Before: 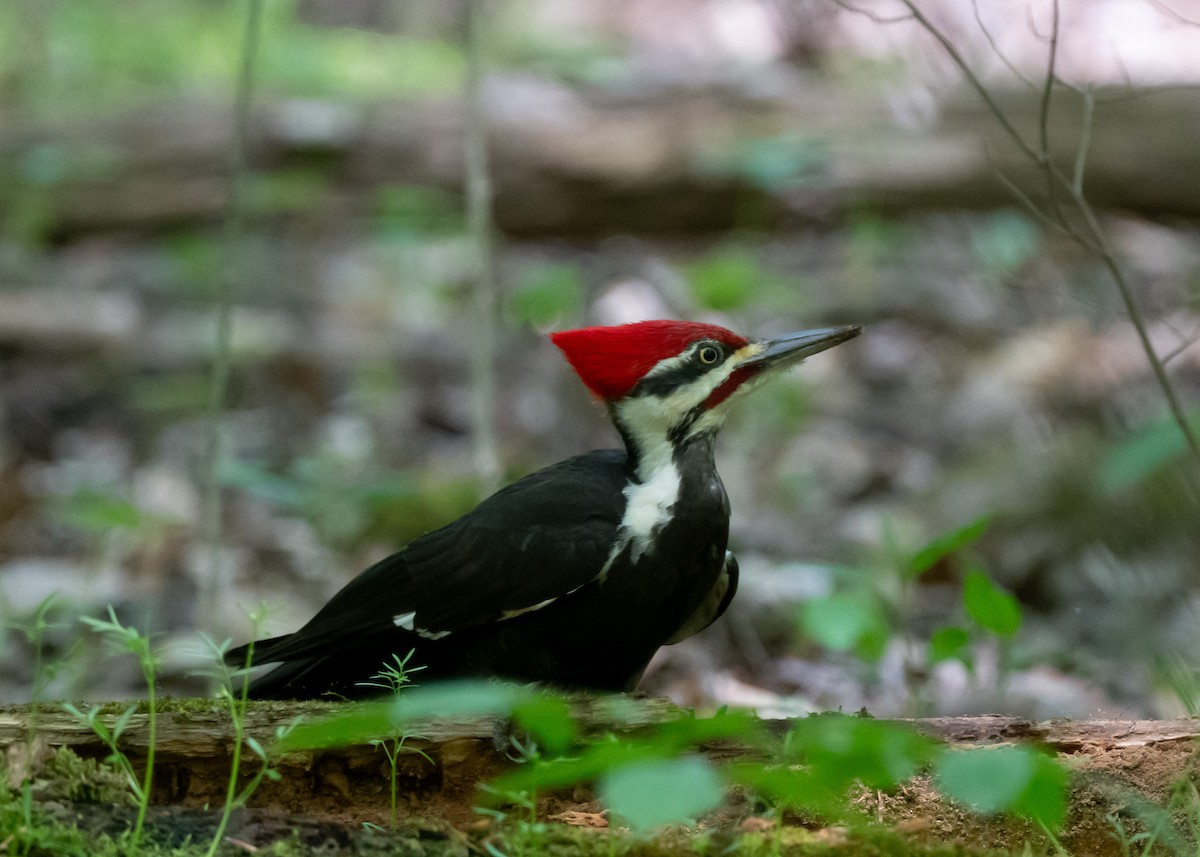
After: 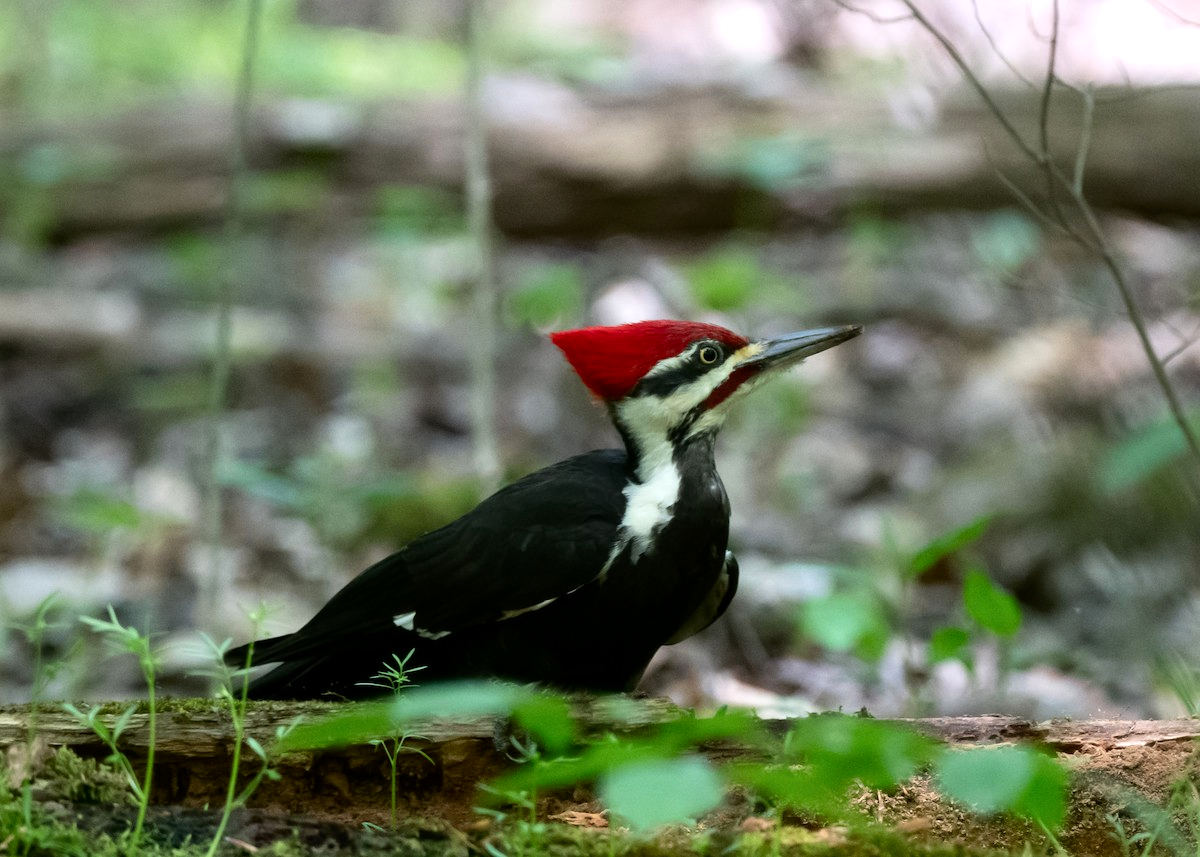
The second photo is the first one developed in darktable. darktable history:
exposure: compensate highlight preservation false
contrast brightness saturation: contrast 0.144
tone equalizer: -8 EV -0.432 EV, -7 EV -0.368 EV, -6 EV -0.309 EV, -5 EV -0.24 EV, -3 EV 0.216 EV, -2 EV 0.323 EV, -1 EV 0.378 EV, +0 EV 0.389 EV
